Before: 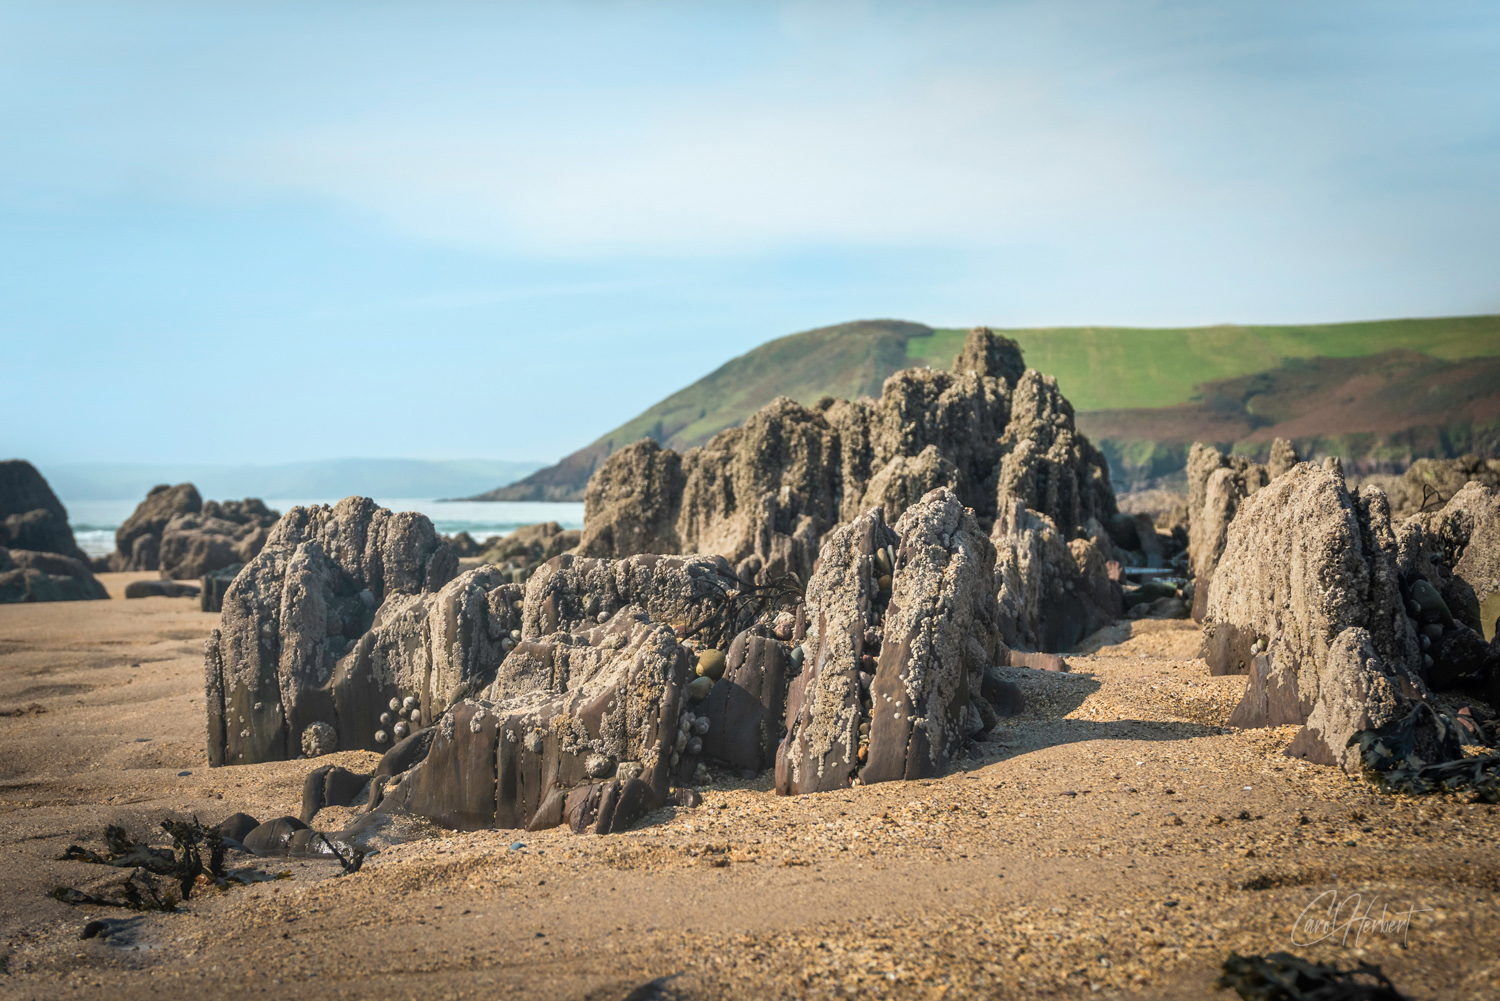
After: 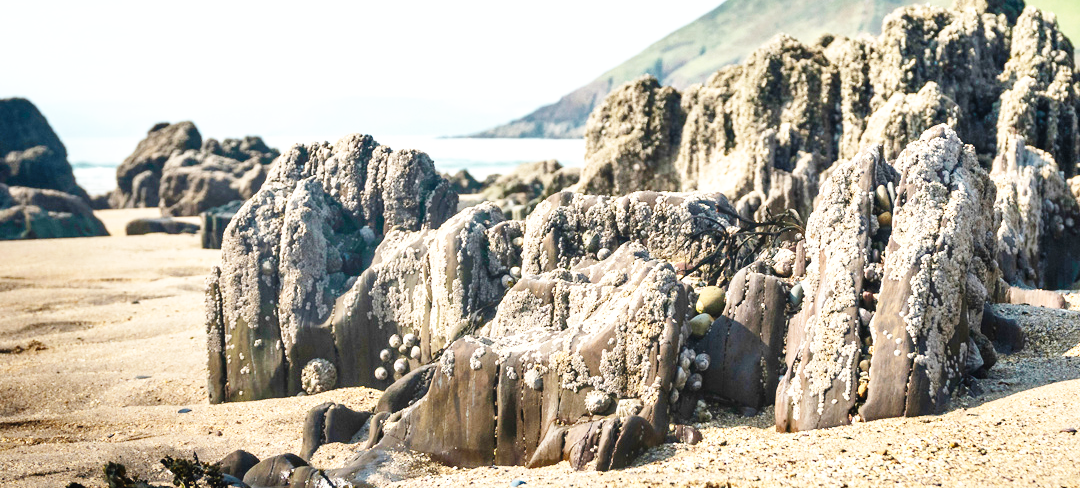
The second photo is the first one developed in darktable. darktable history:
crop: top 36.328%, right 27.953%, bottom 14.853%
exposure: exposure 0.601 EV, compensate highlight preservation false
shadows and highlights: low approximation 0.01, soften with gaussian
base curve: curves: ch0 [(0, 0) (0, 0) (0.002, 0.001) (0.008, 0.003) (0.019, 0.011) (0.037, 0.037) (0.064, 0.11) (0.102, 0.232) (0.152, 0.379) (0.216, 0.524) (0.296, 0.665) (0.394, 0.789) (0.512, 0.881) (0.651, 0.945) (0.813, 0.986) (1, 1)], preserve colors none
